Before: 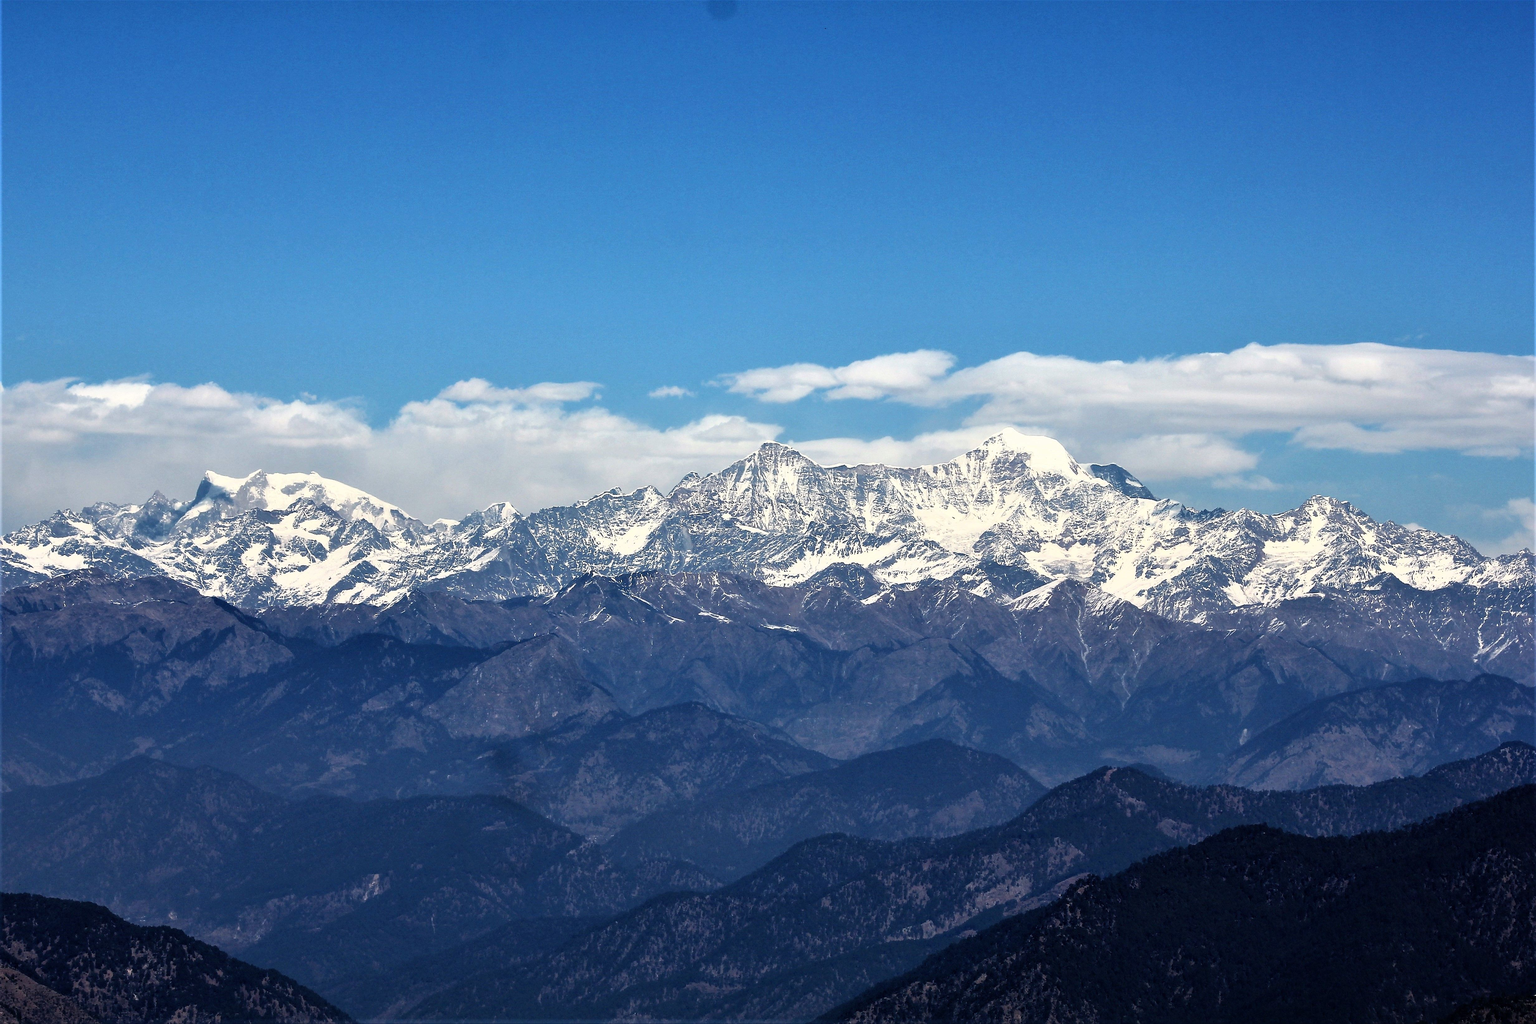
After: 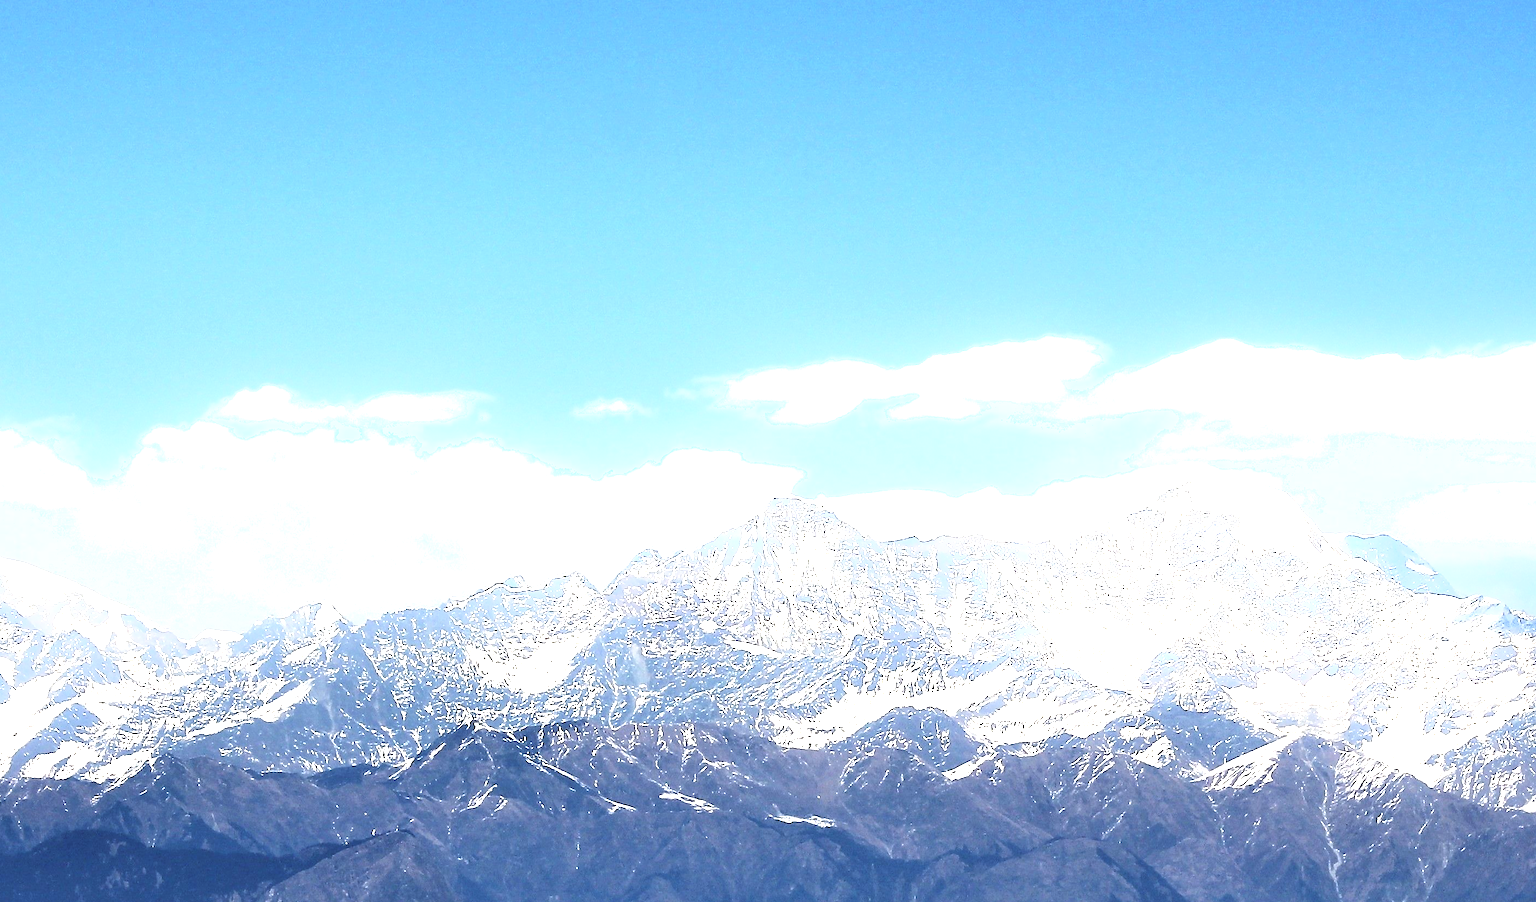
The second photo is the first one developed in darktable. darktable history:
crop: left 20.932%, top 15.471%, right 21.848%, bottom 34.081%
shadows and highlights: shadows -24.28, highlights 49.77, soften with gaussian
exposure: black level correction -0.005, exposure 1 EV, compensate highlight preservation false
